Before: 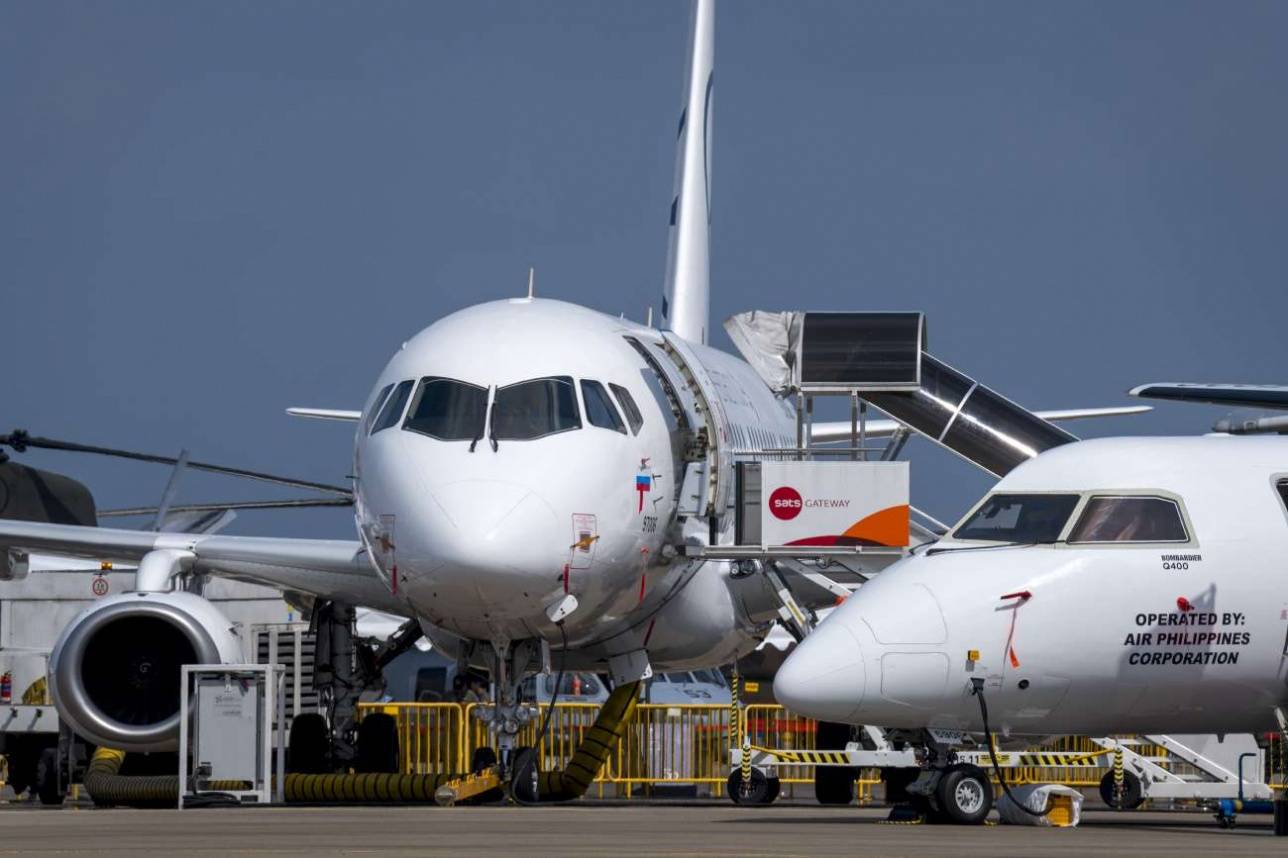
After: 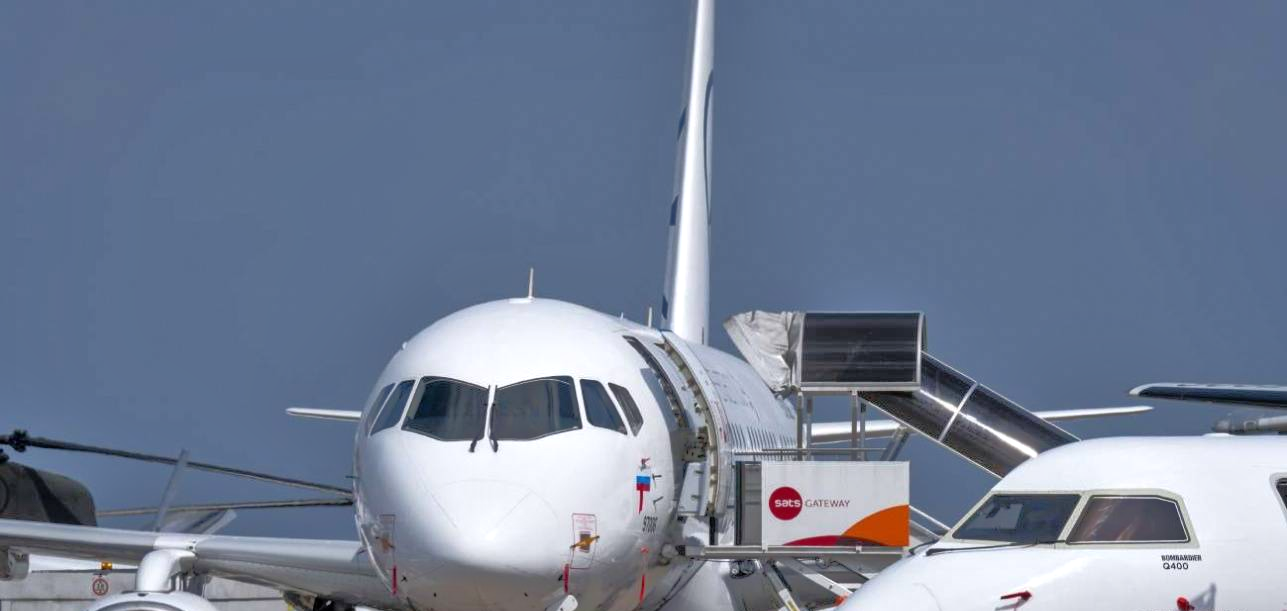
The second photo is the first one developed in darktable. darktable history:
crop: right 0%, bottom 28.678%
tone equalizer: -8 EV -0.505 EV, -7 EV -0.337 EV, -6 EV -0.094 EV, -5 EV 0.414 EV, -4 EV 0.962 EV, -3 EV 0.809 EV, -2 EV -0.011 EV, -1 EV 0.128 EV, +0 EV -0.025 EV, mask exposure compensation -0.497 EV
